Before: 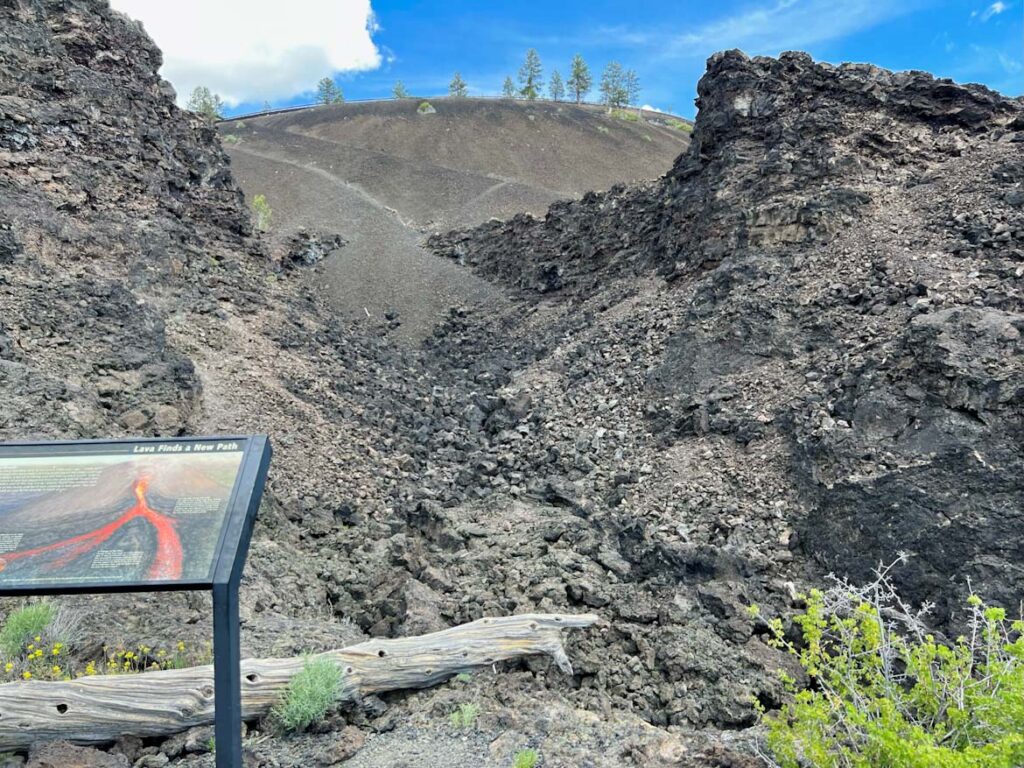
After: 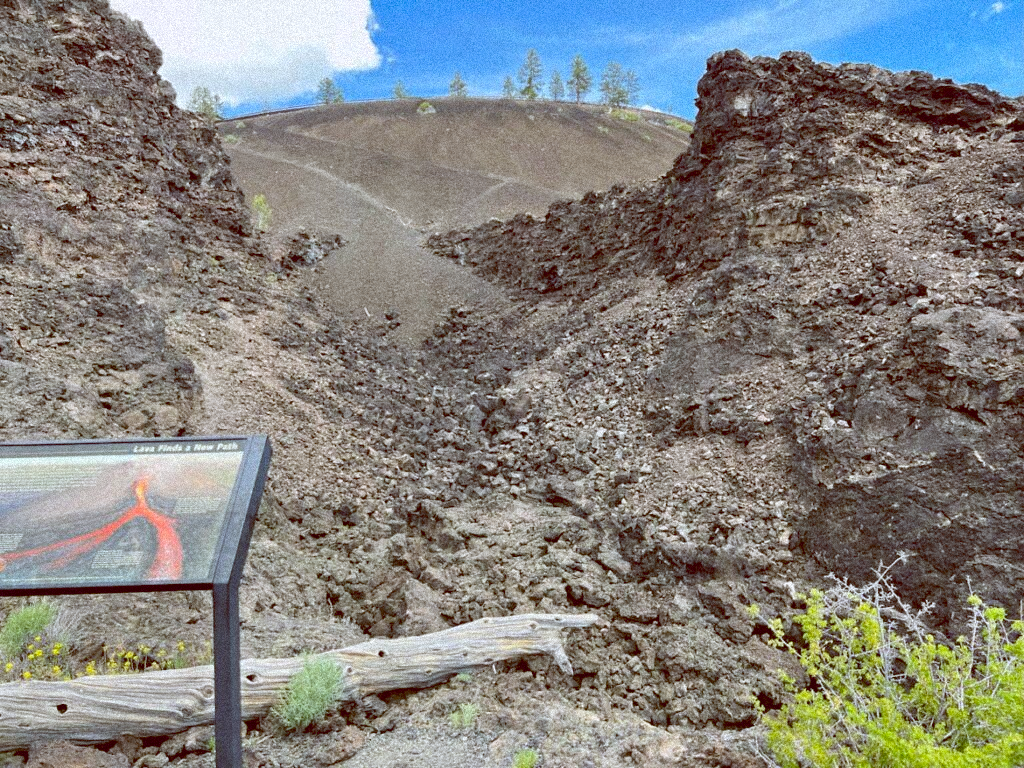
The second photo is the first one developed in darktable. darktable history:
color balance: lift [1, 1.011, 0.999, 0.989], gamma [1.109, 1.045, 1.039, 0.955], gain [0.917, 0.936, 0.952, 1.064], contrast 2.32%, contrast fulcrum 19%, output saturation 101%
grain: coarseness 9.38 ISO, strength 34.99%, mid-tones bias 0%
